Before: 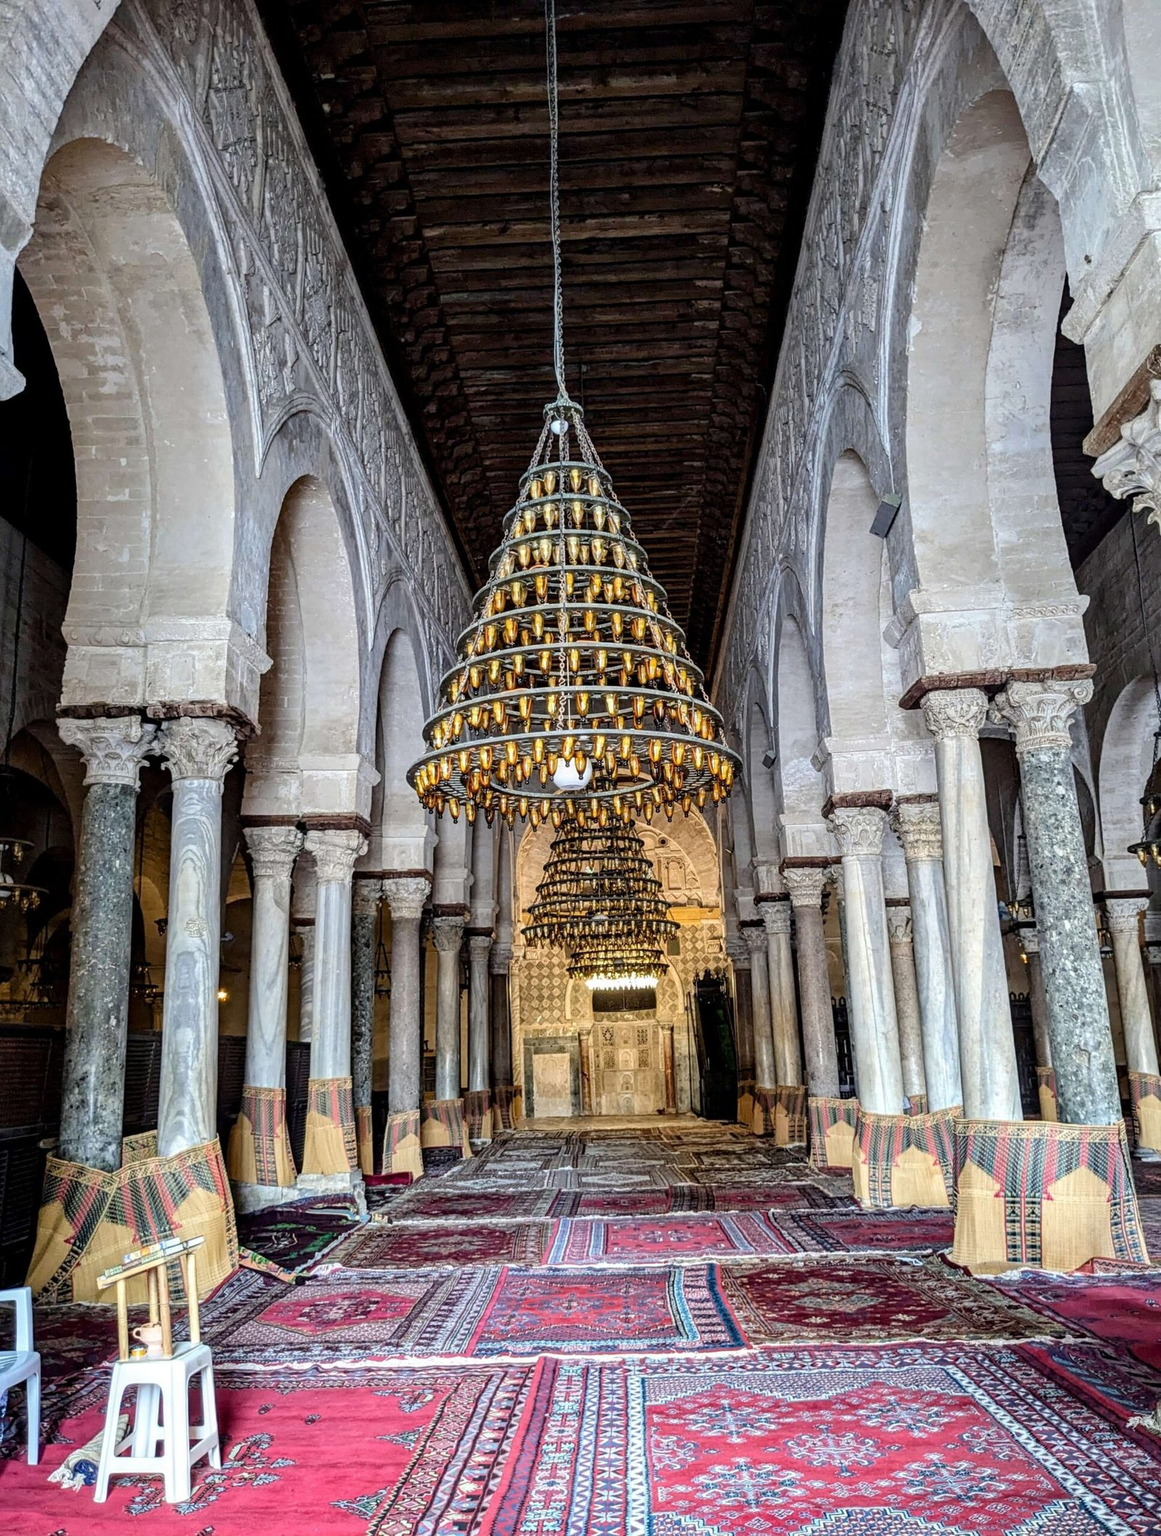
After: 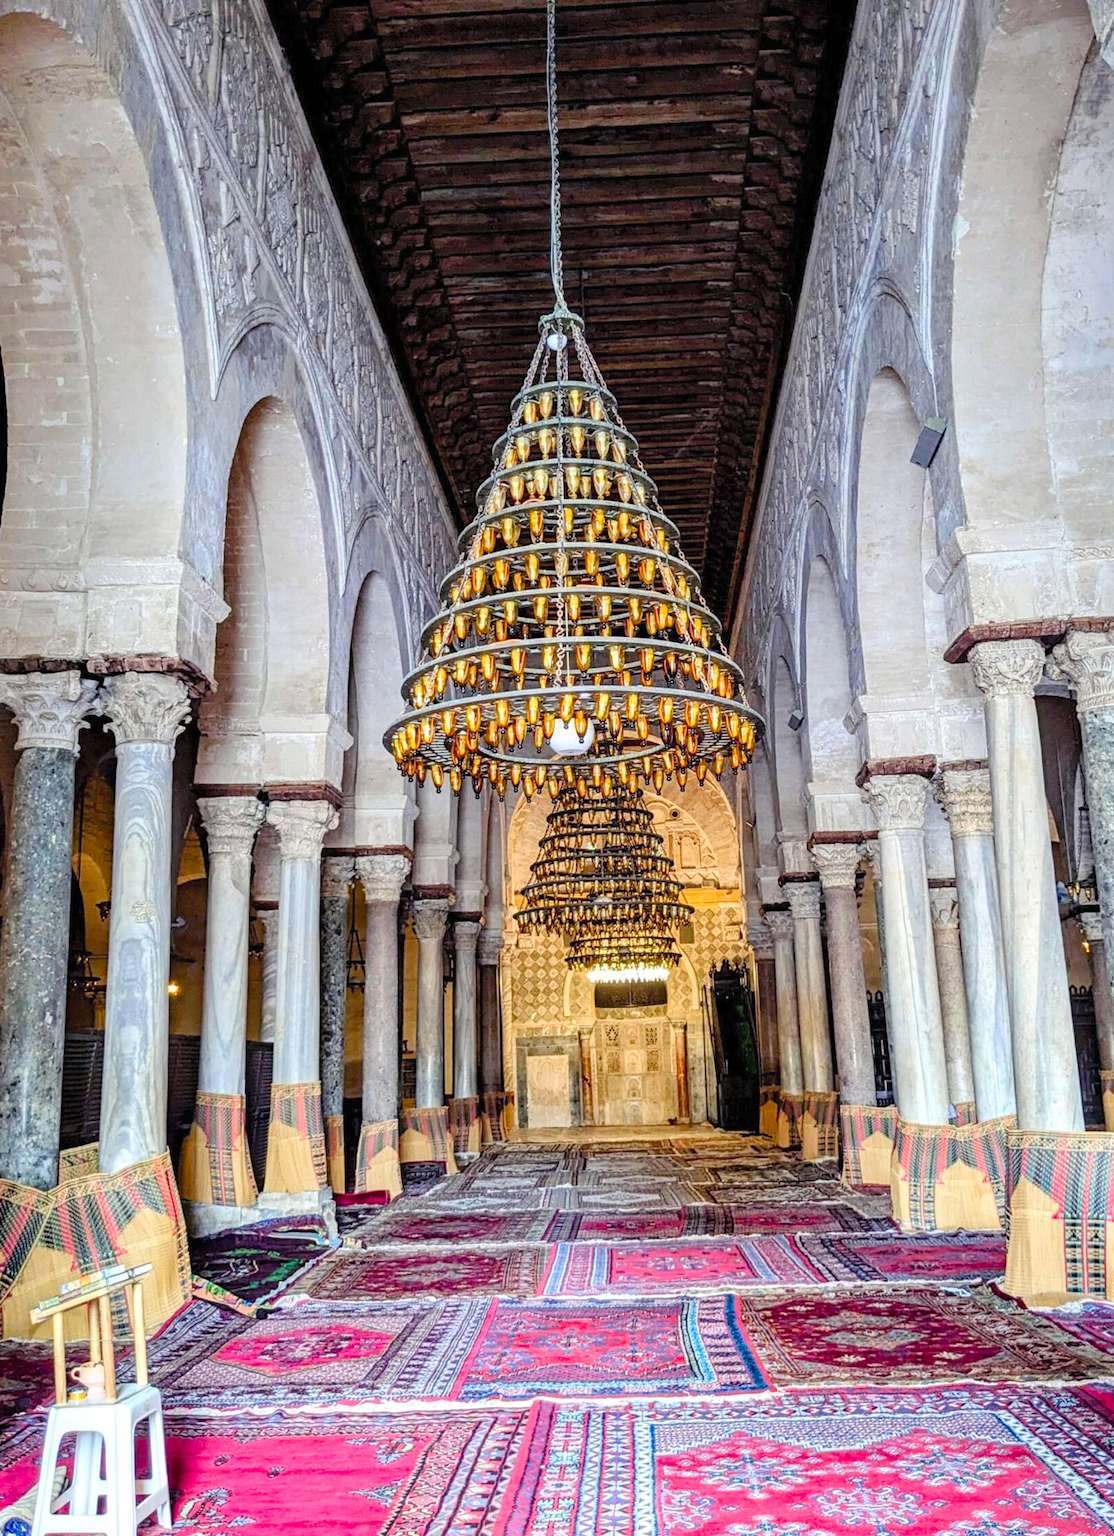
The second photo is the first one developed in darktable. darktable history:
color balance rgb: shadows lift › chroma 3.306%, shadows lift › hue 278.43°, perceptual saturation grading › global saturation 20%, perceptual saturation grading › highlights -25.406%, perceptual saturation grading › shadows 23.906%, global vibrance -24.457%
contrast brightness saturation: contrast 0.065, brightness 0.174, saturation 0.409
crop: left 6.113%, top 8.273%, right 9.539%, bottom 3.901%
